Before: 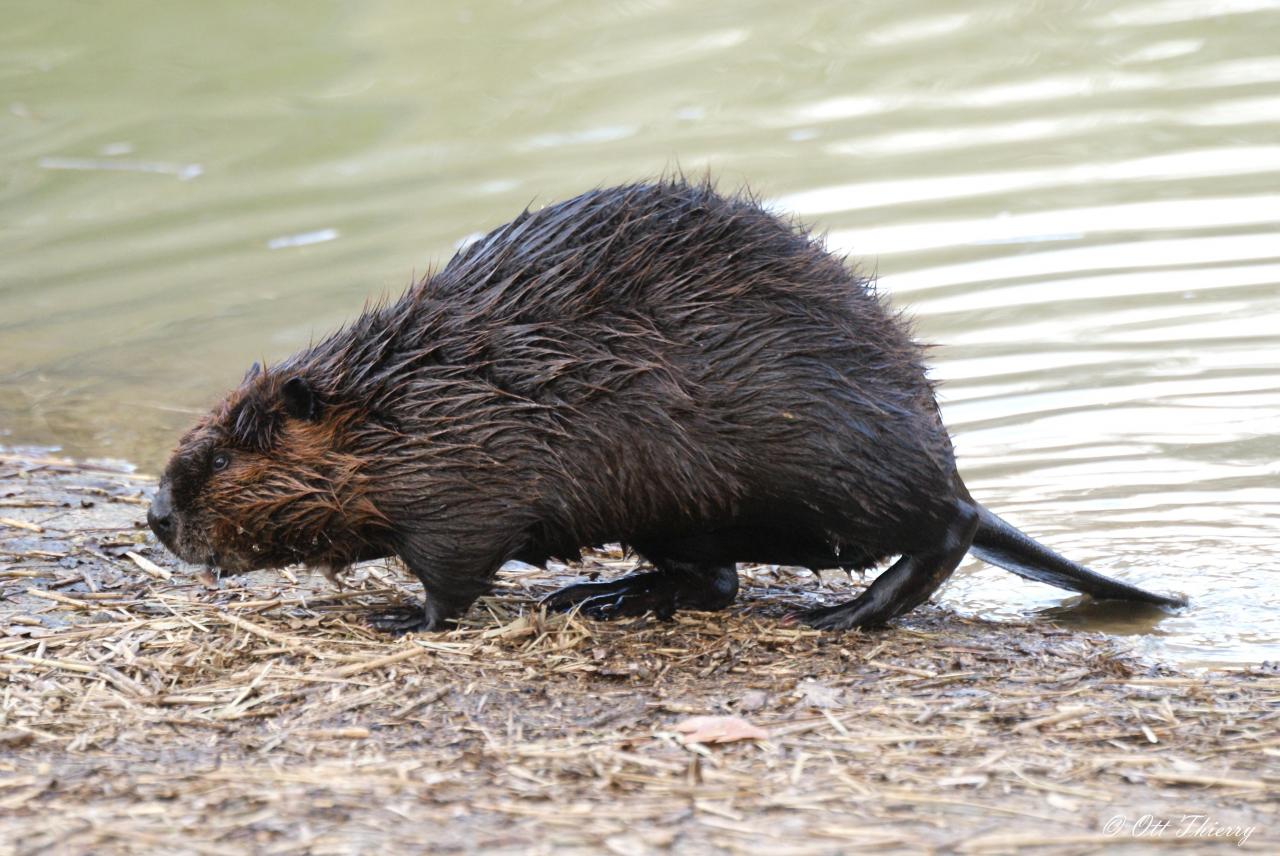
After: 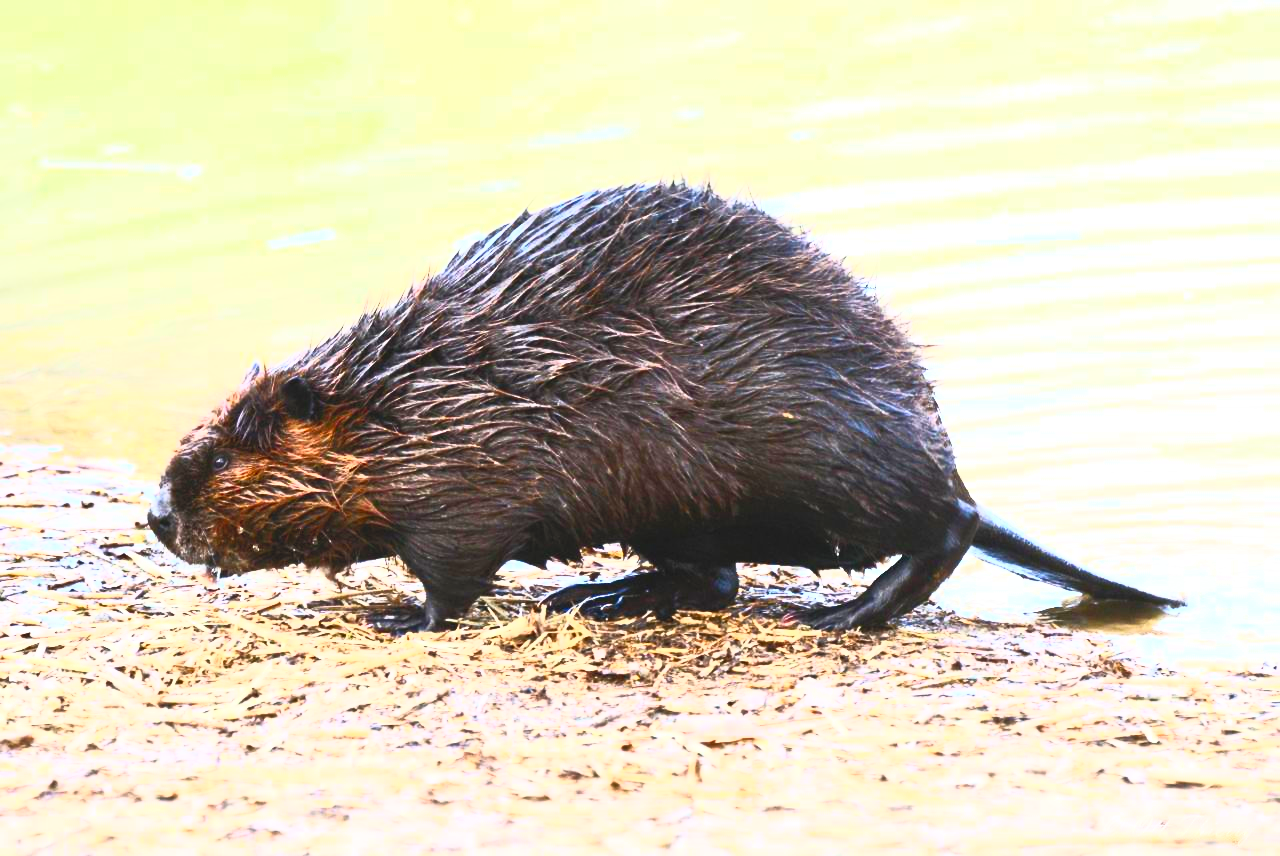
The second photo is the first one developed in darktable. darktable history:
contrast brightness saturation: contrast 1, brightness 1, saturation 1
rotate and perspective: crop left 0, crop top 0
exposure: compensate highlight preservation false
